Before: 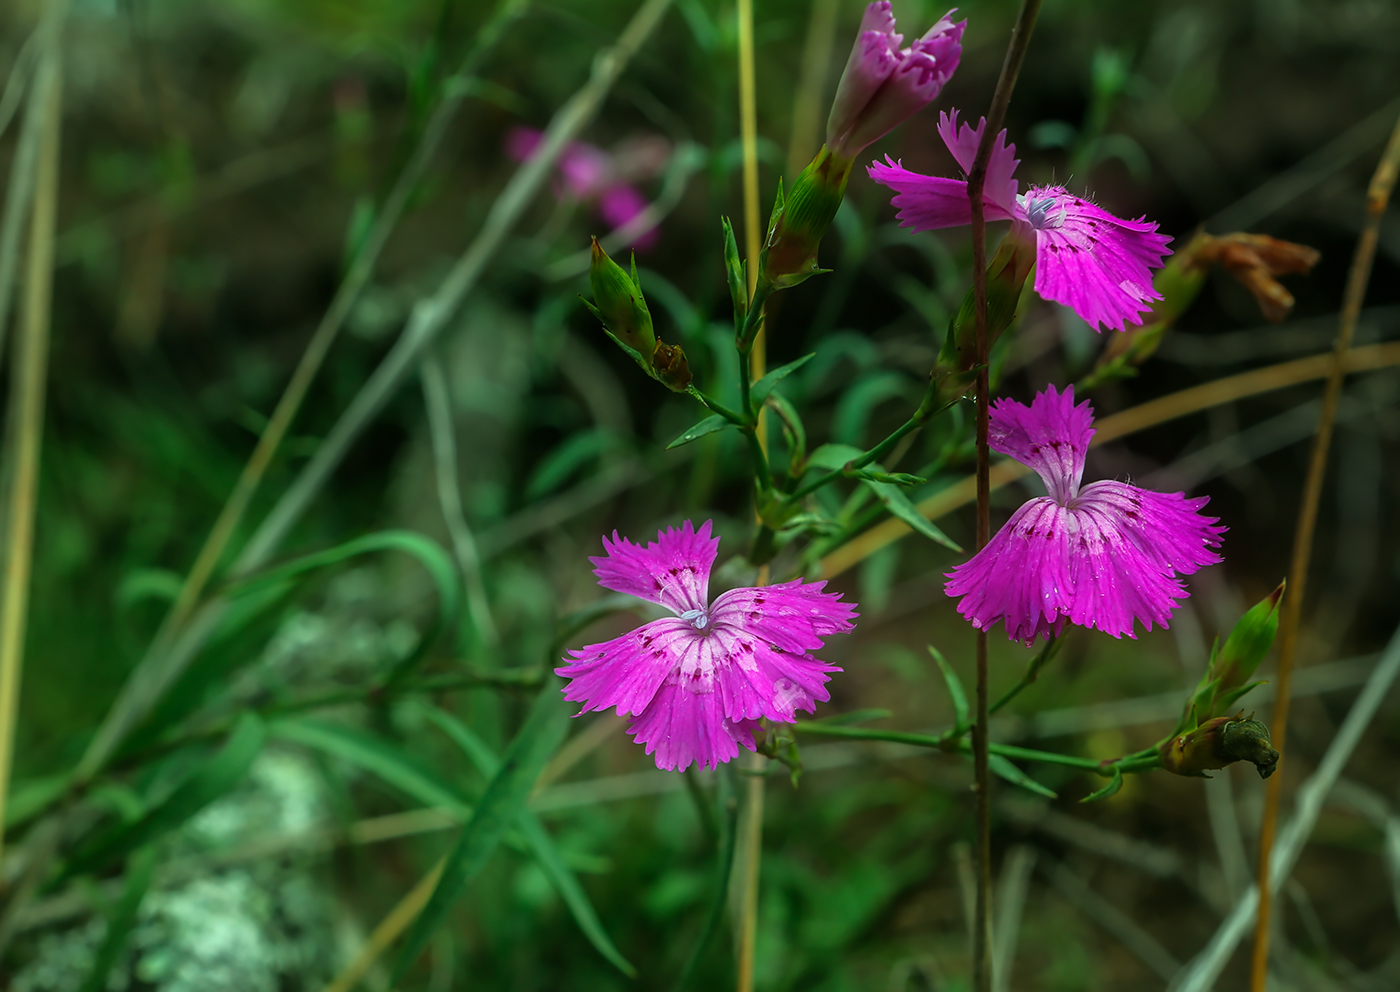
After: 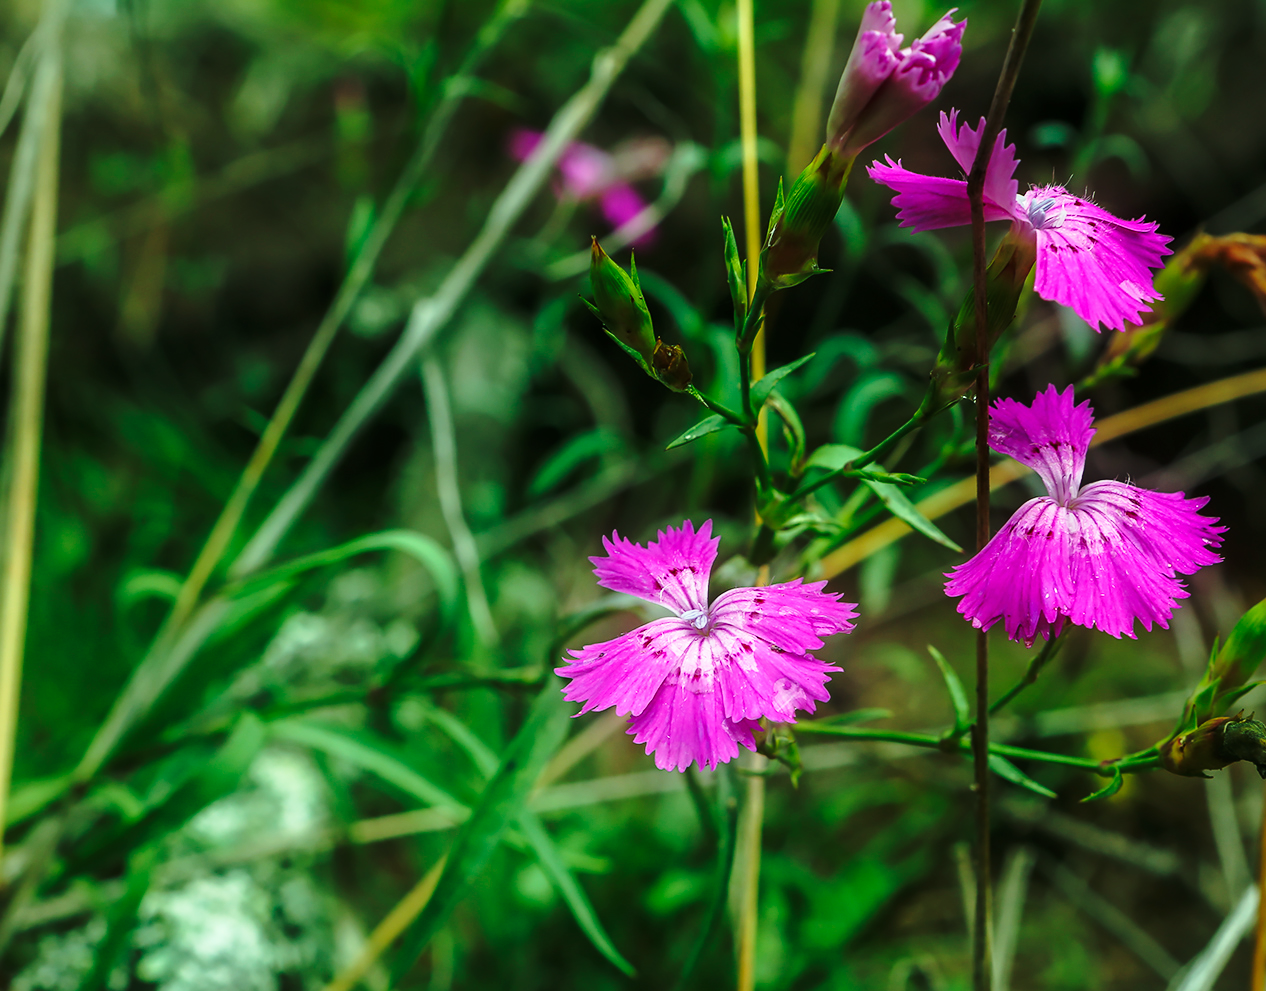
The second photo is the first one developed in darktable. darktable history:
contrast brightness saturation: saturation -0.067
crop: right 9.512%, bottom 0.029%
base curve: curves: ch0 [(0, 0) (0.036, 0.037) (0.121, 0.228) (0.46, 0.76) (0.859, 0.983) (1, 1)], preserve colors none
